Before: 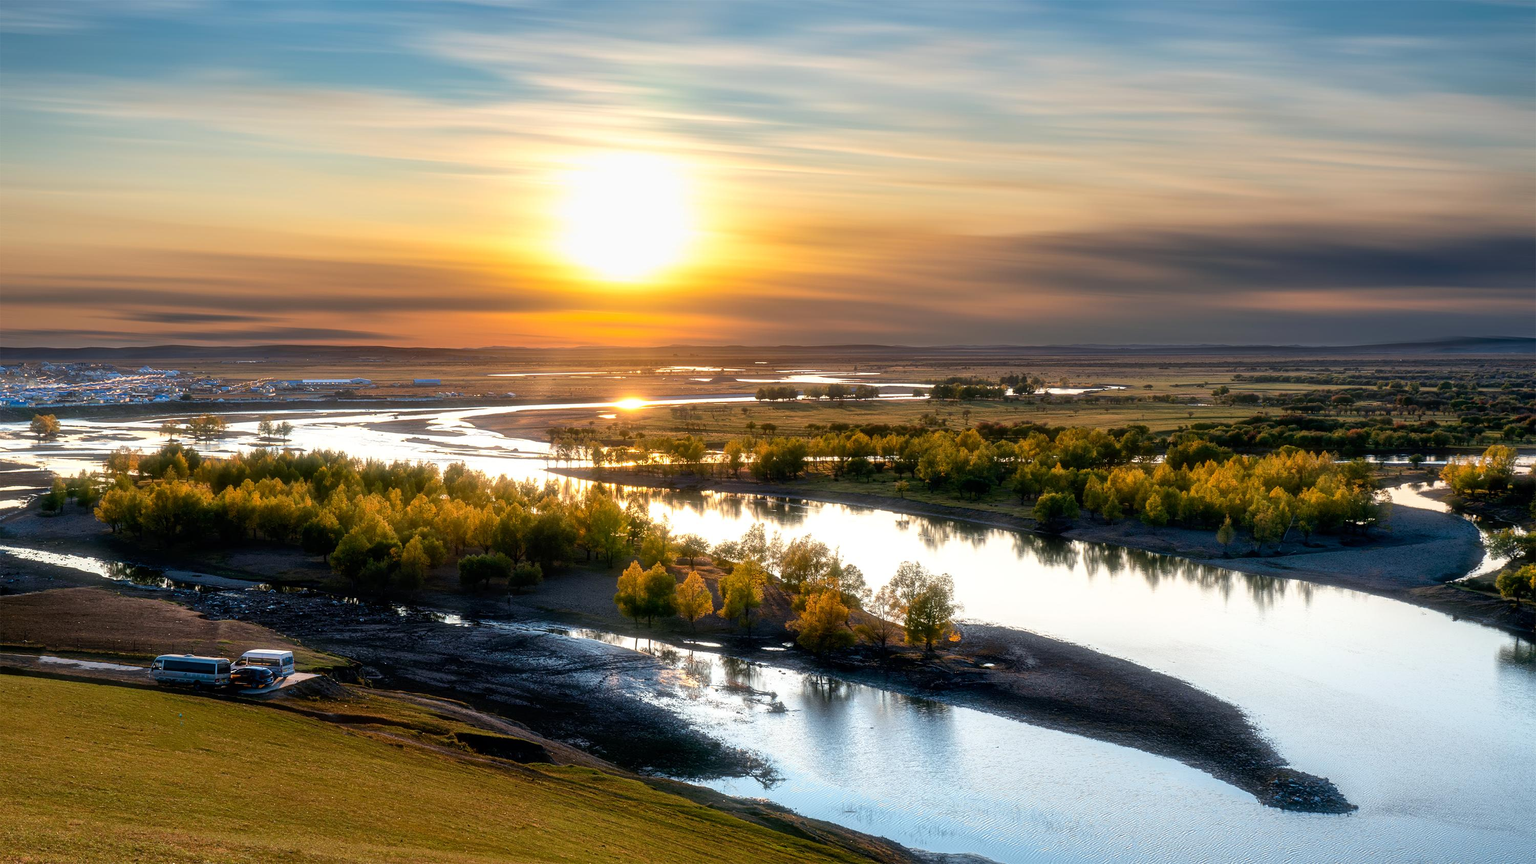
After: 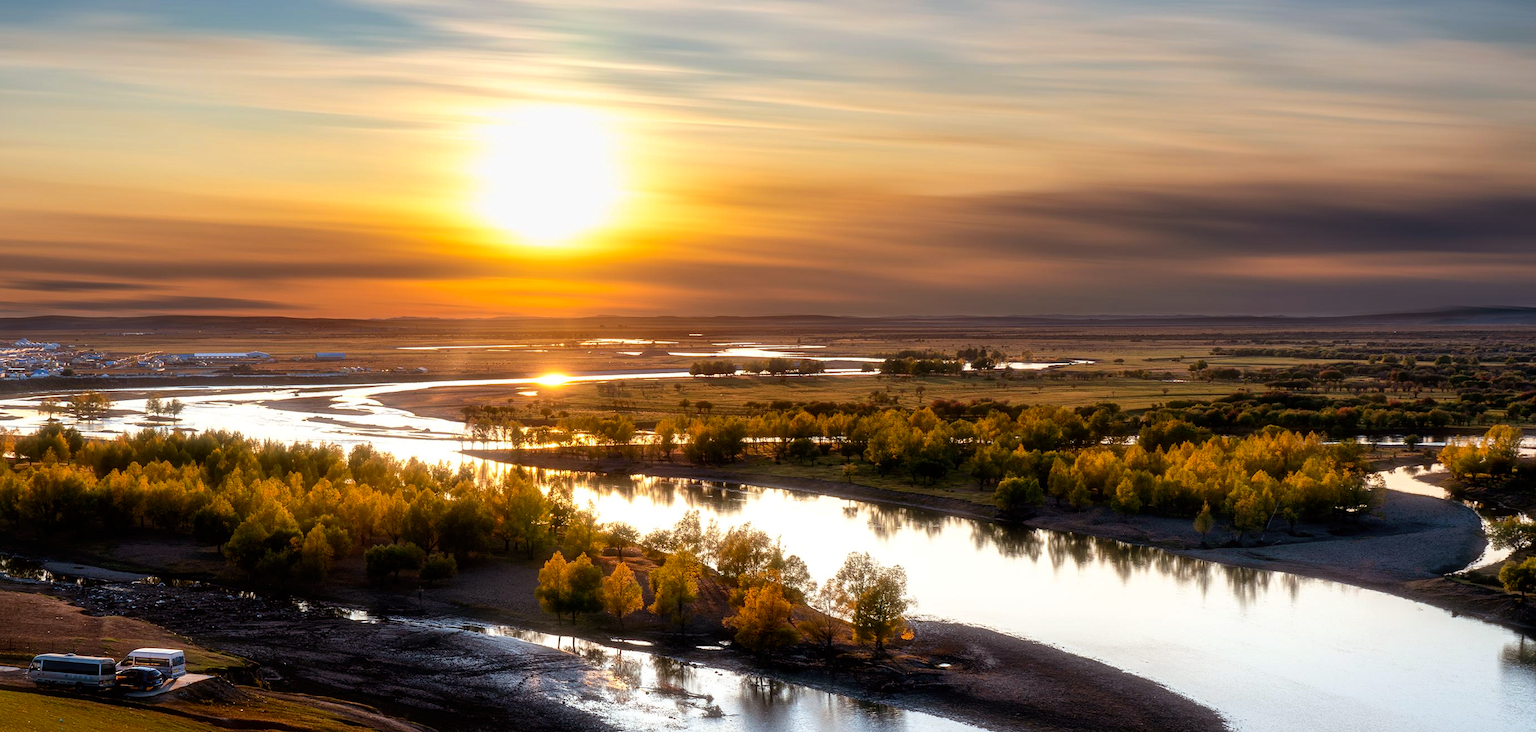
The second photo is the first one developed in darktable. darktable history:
crop: left 8.155%, top 6.611%, bottom 15.385%
rgb levels: mode RGB, independent channels, levels [[0, 0.5, 1], [0, 0.521, 1], [0, 0.536, 1]]
